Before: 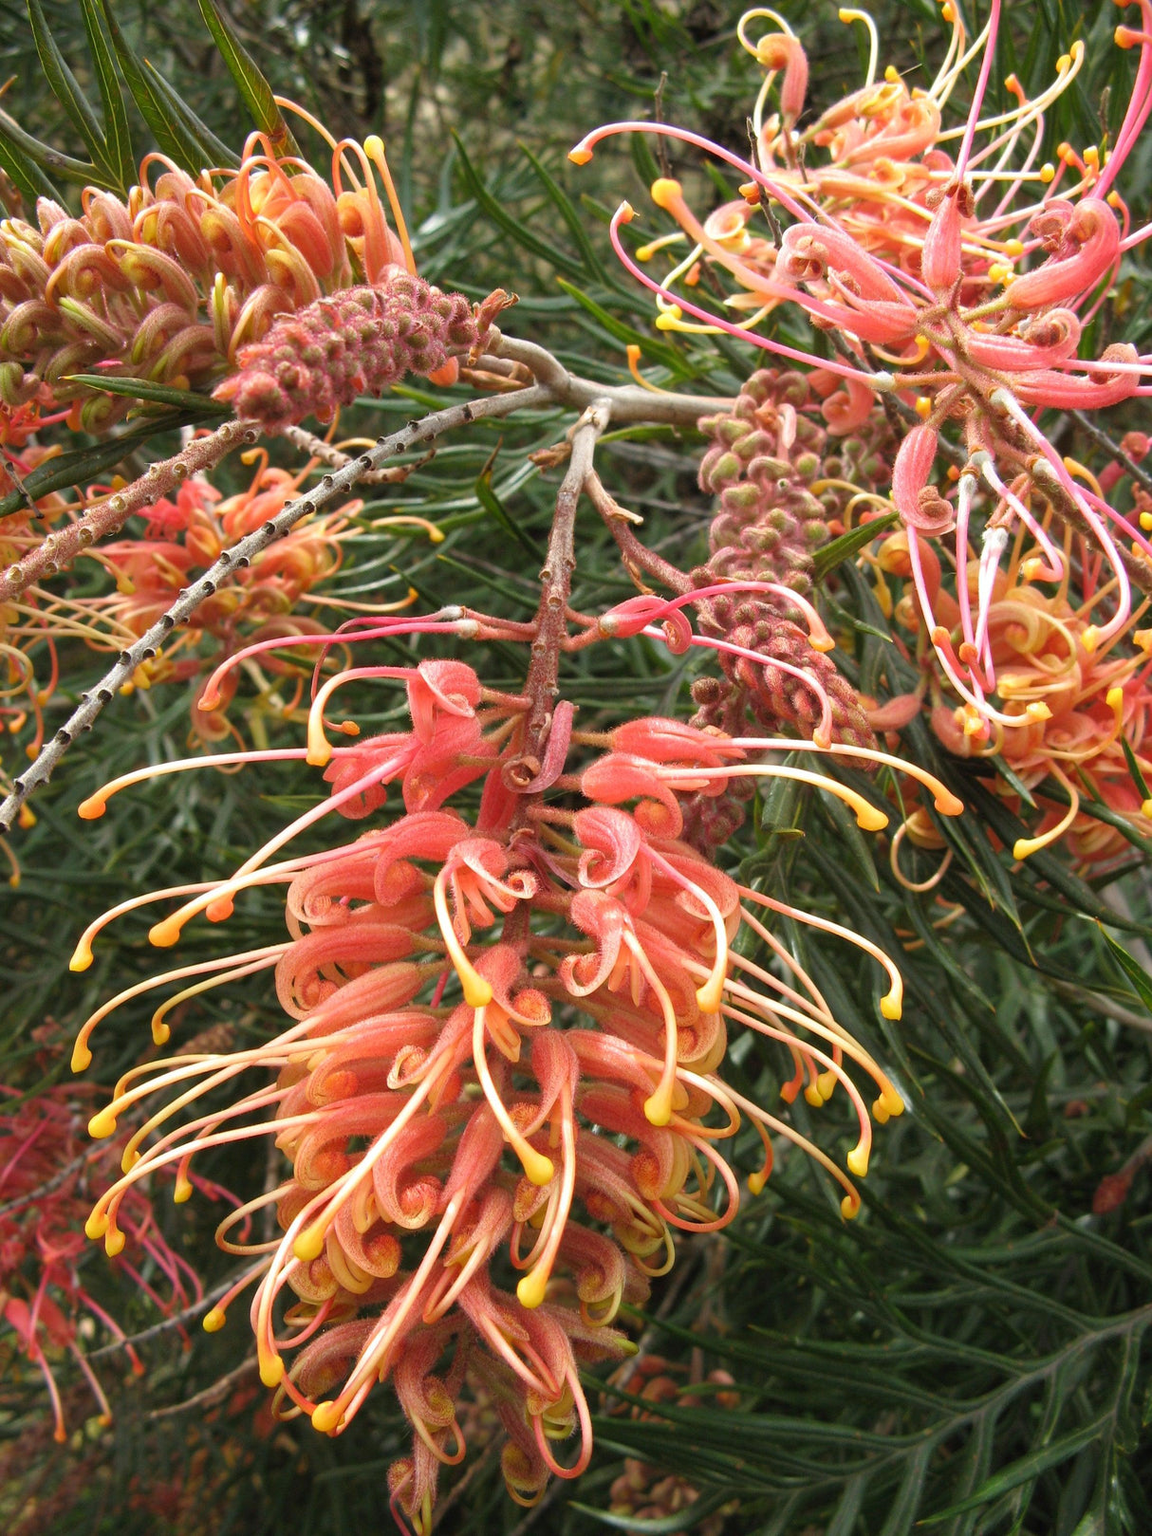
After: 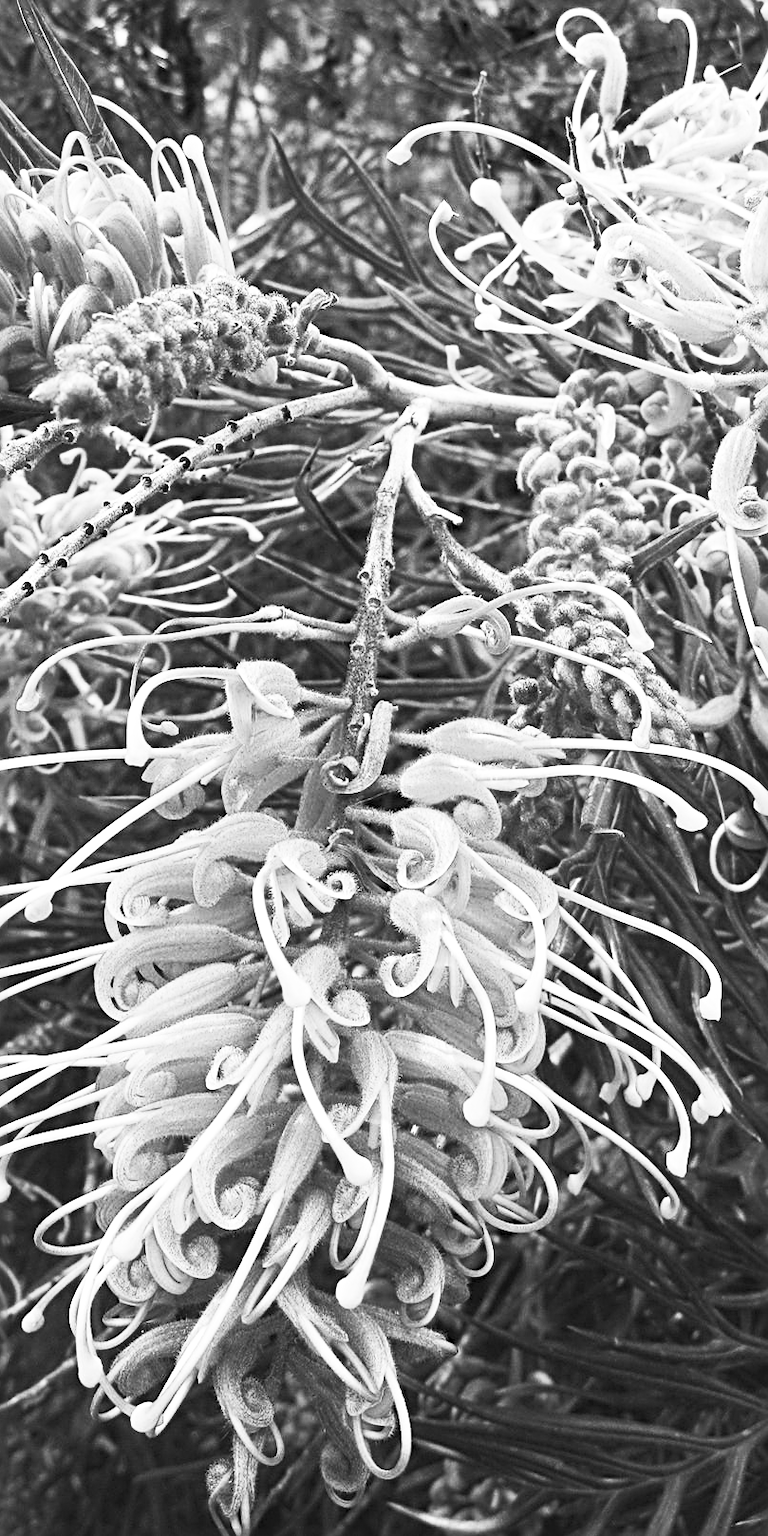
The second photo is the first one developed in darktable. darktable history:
crop and rotate: left 15.754%, right 17.579%
sharpen: radius 3.025, amount 0.757
contrast brightness saturation: contrast 0.53, brightness 0.47, saturation -1
